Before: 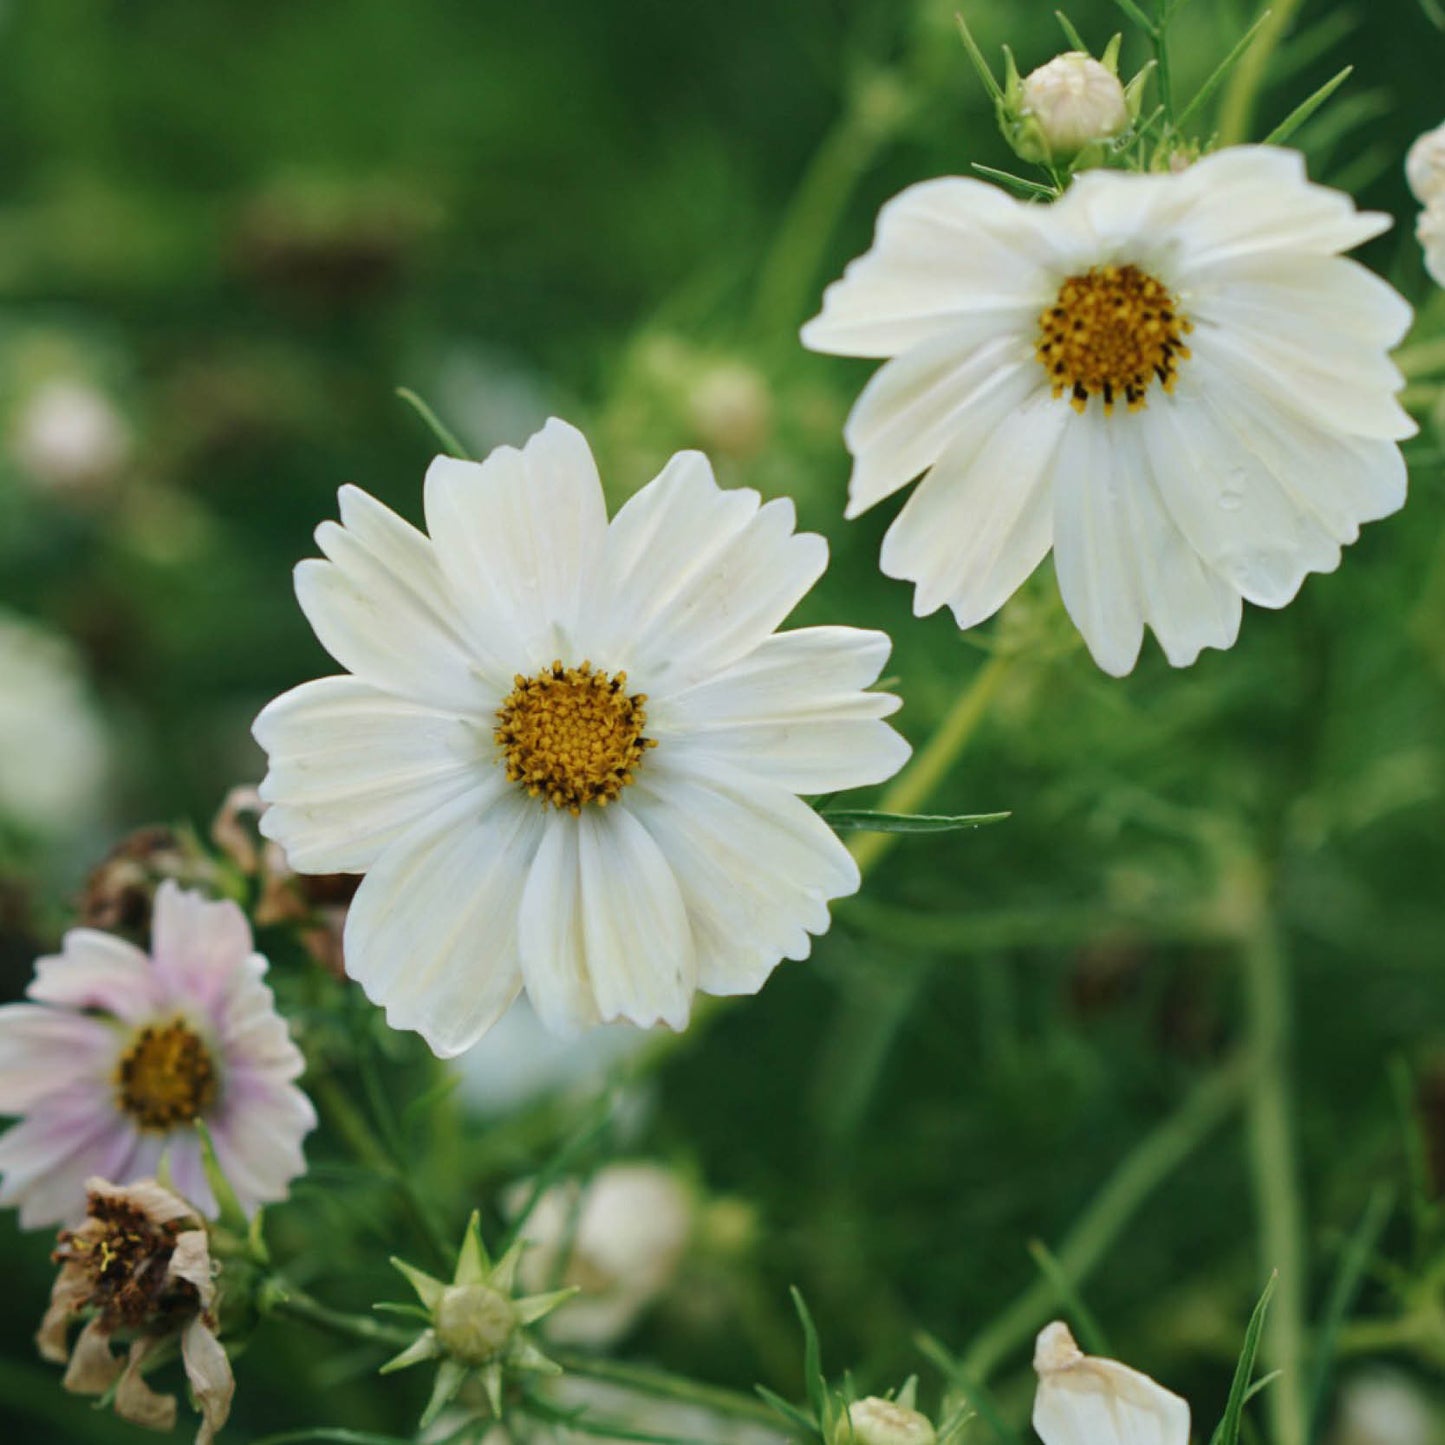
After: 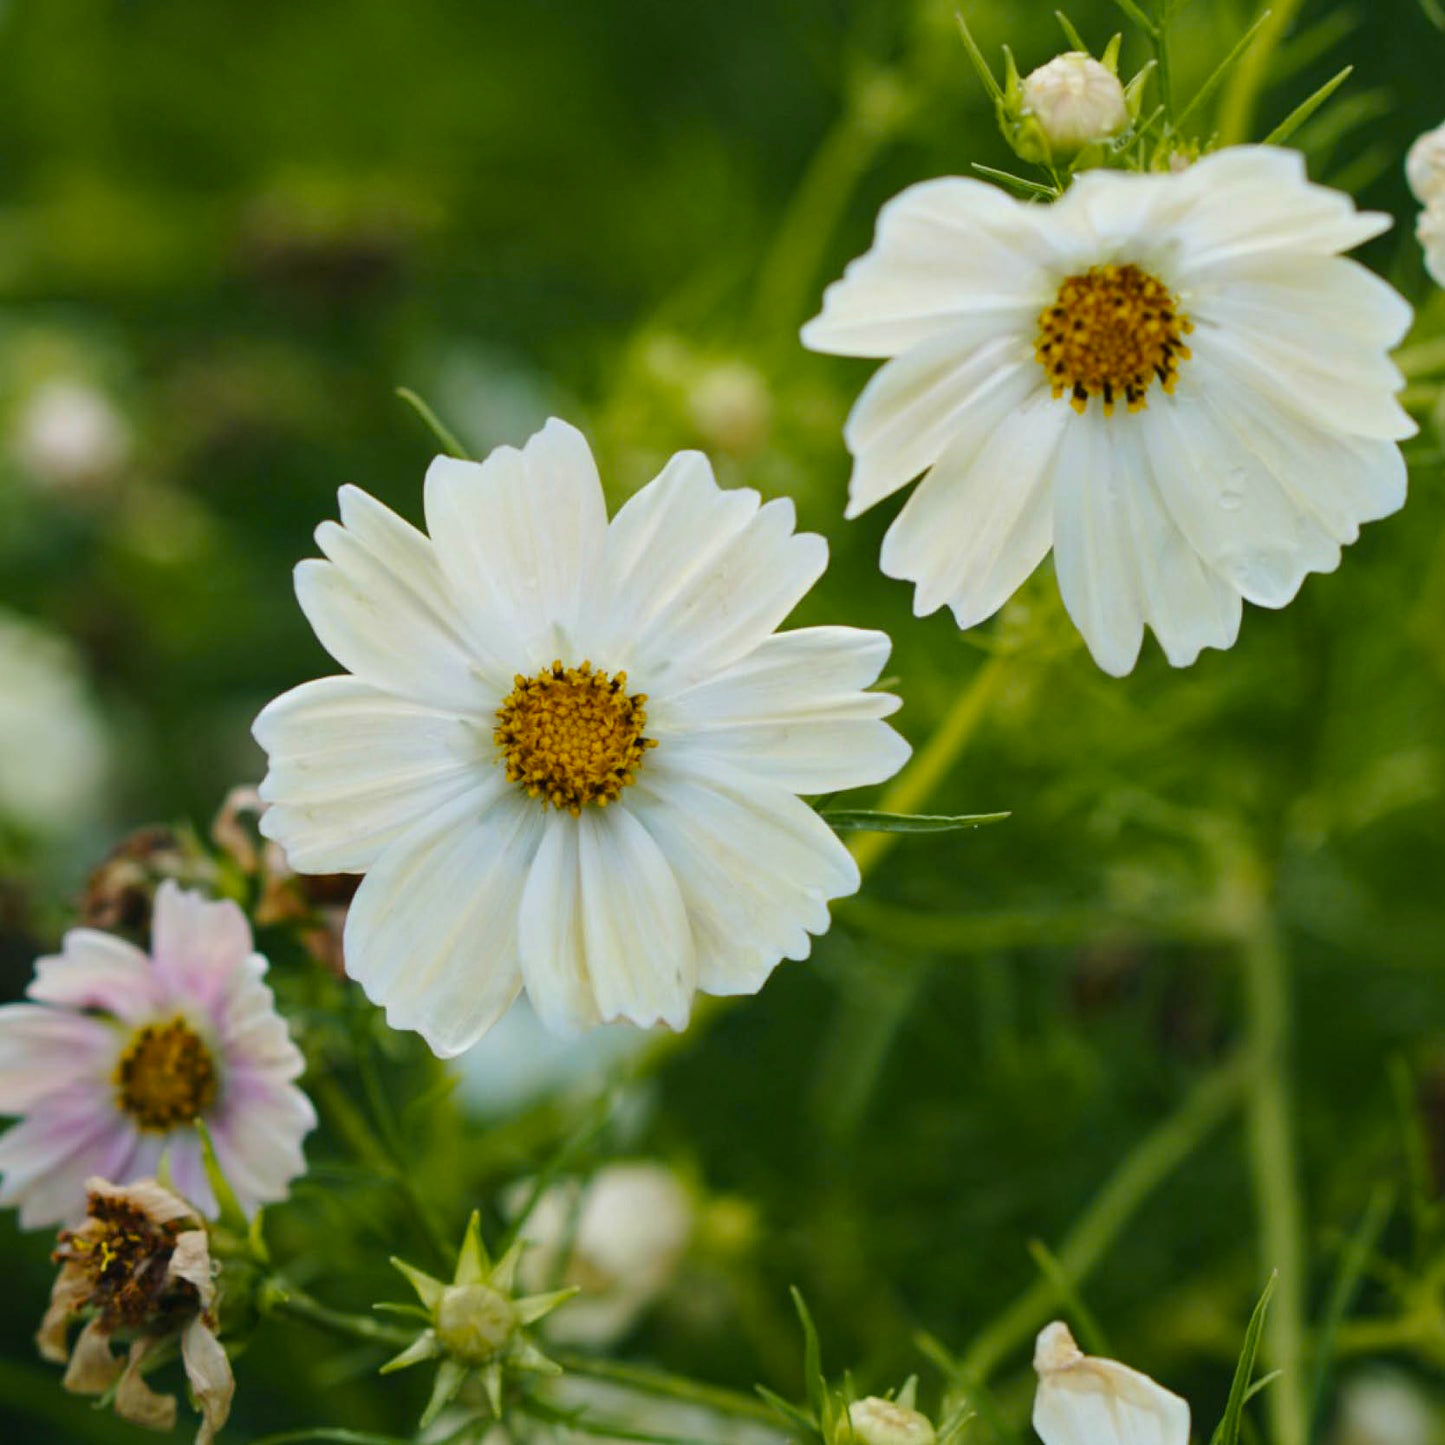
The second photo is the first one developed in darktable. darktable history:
color balance rgb: perceptual saturation grading › global saturation 30%, global vibrance 10%
color zones: curves: ch2 [(0, 0.5) (0.143, 0.5) (0.286, 0.489) (0.415, 0.421) (0.571, 0.5) (0.714, 0.5) (0.857, 0.5) (1, 0.5)]
